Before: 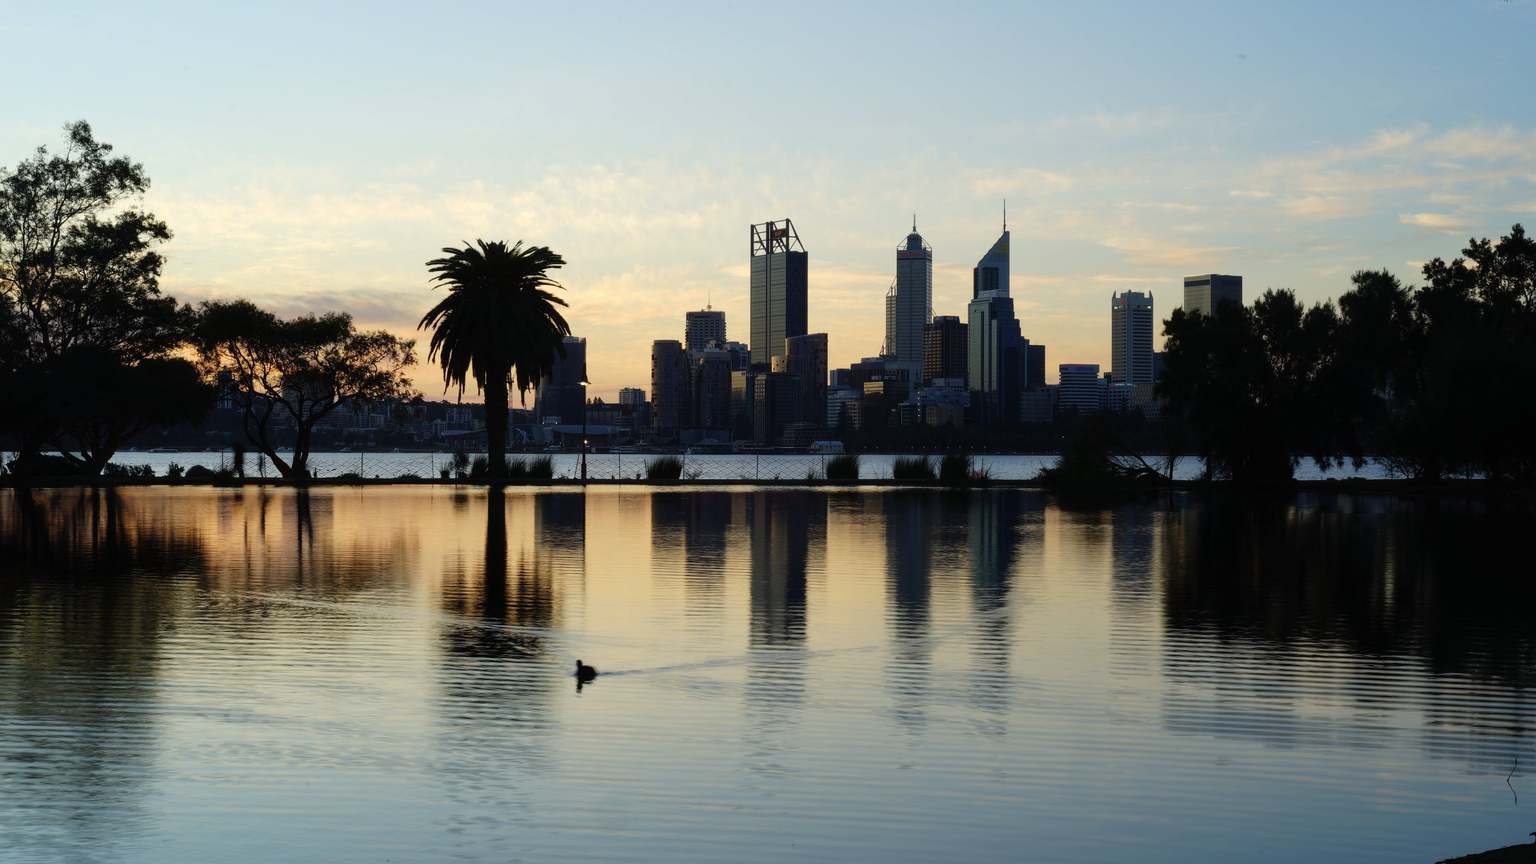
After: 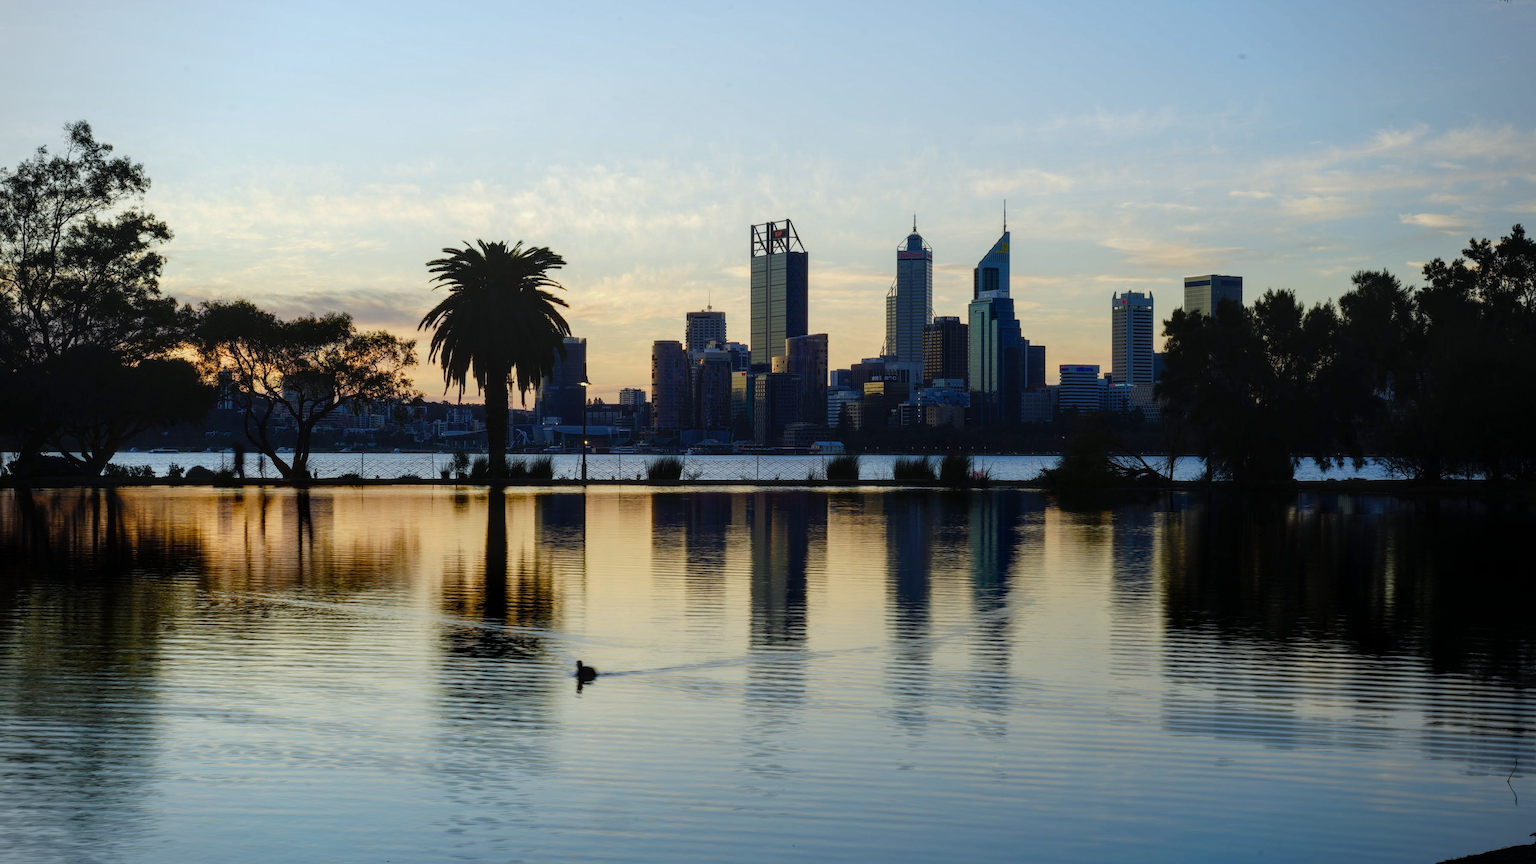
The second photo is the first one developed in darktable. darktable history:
white balance: red 0.967, blue 1.049
color balance rgb: perceptual saturation grading › global saturation 20%, perceptual saturation grading › highlights -25%, perceptual saturation grading › shadows 50%
vignetting: fall-off radius 45%, brightness -0.33
local contrast: on, module defaults
